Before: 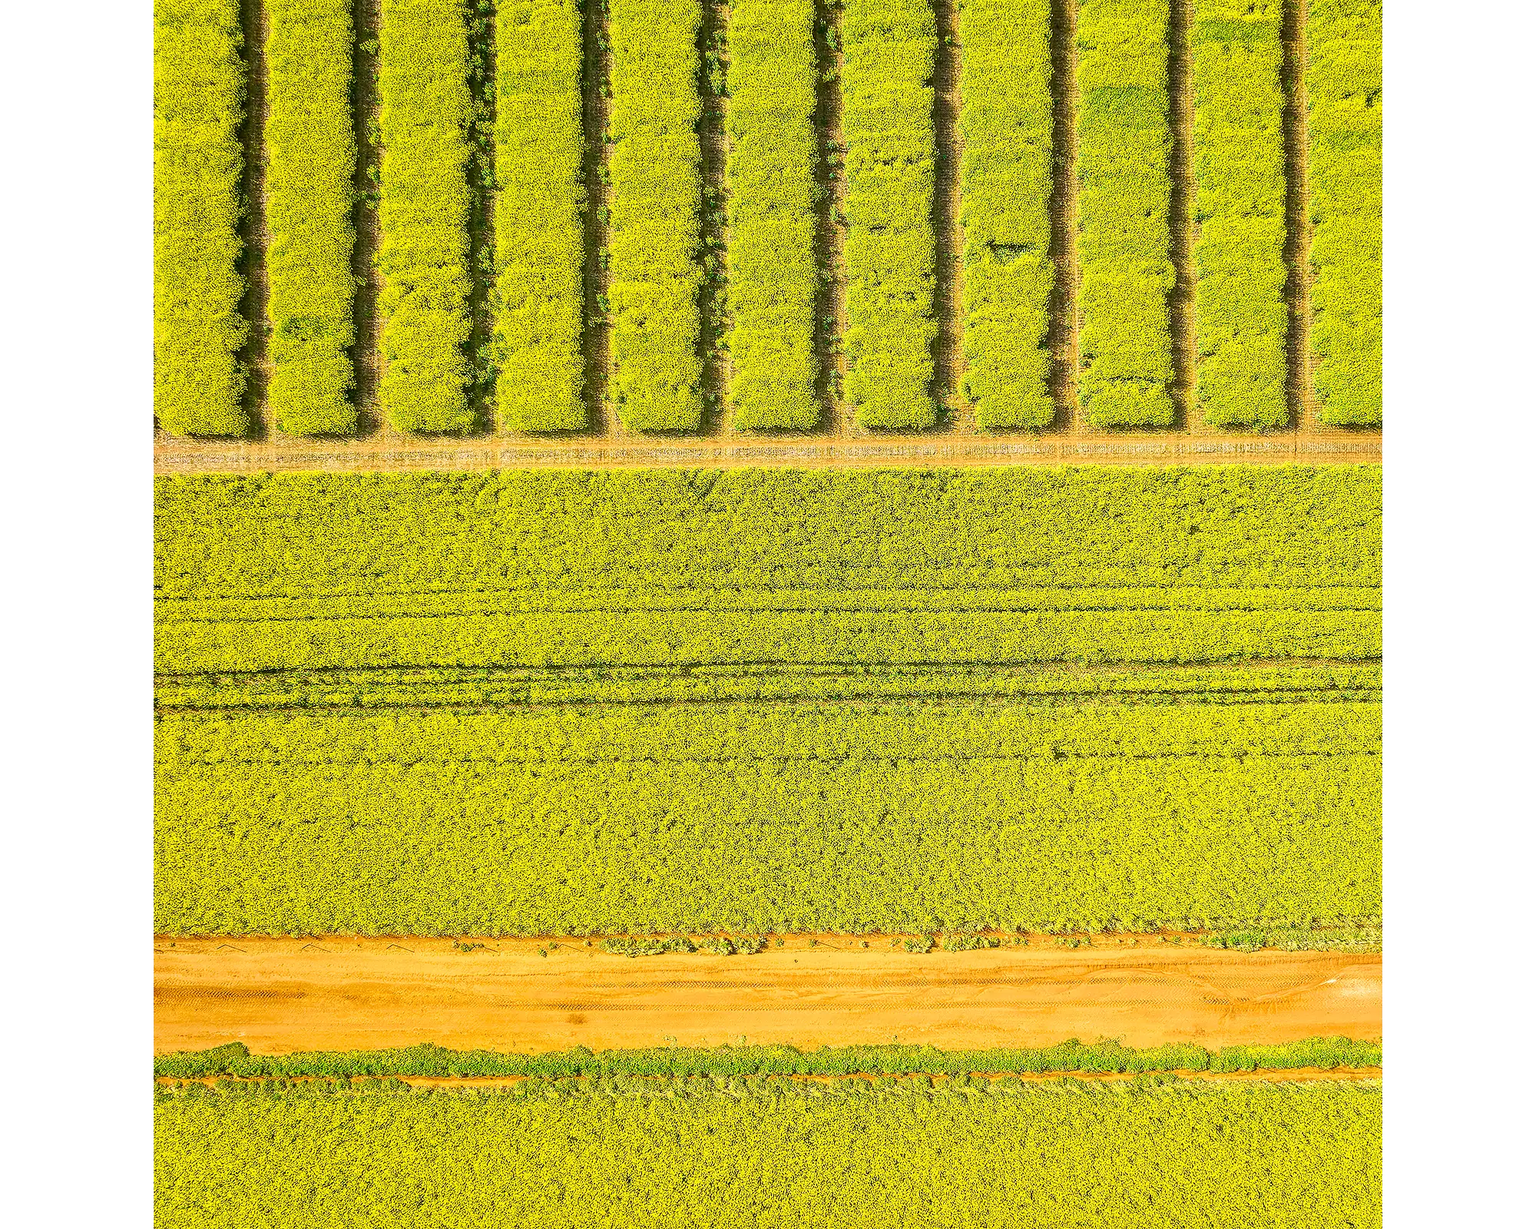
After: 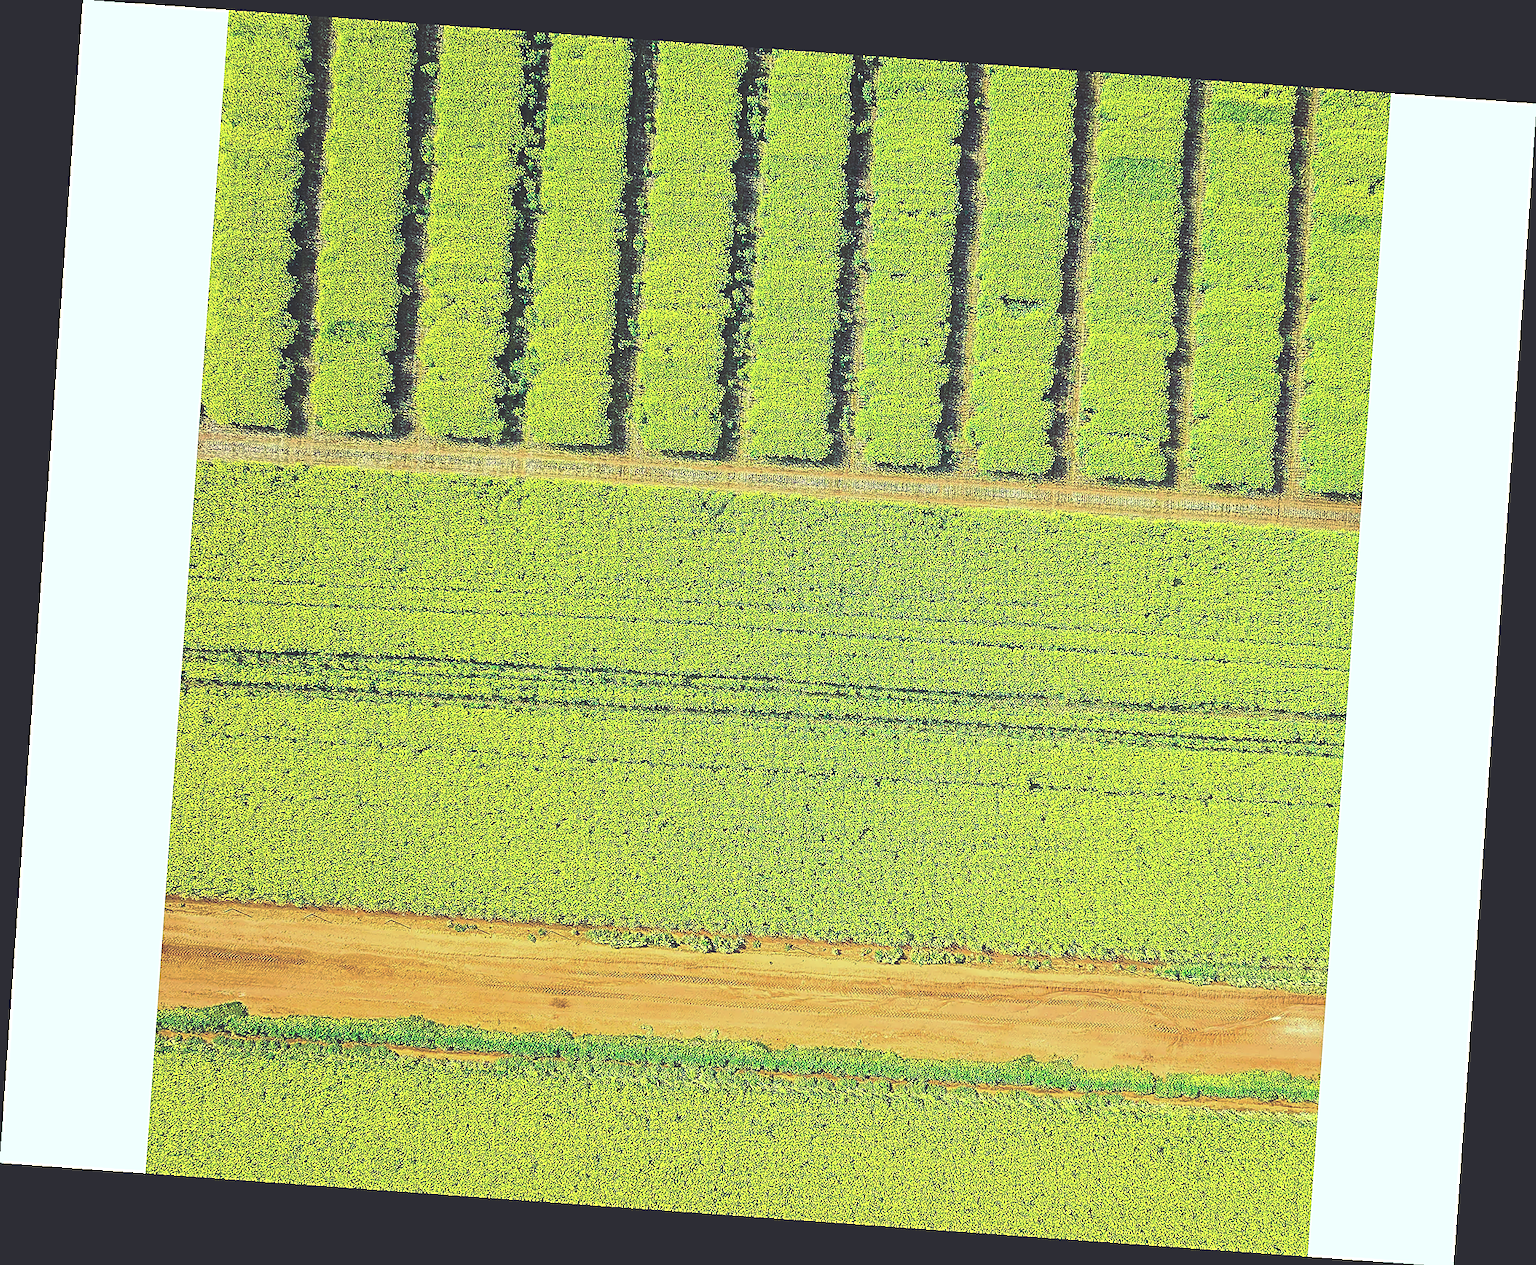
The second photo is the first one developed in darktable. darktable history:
rotate and perspective: rotation 4.1°, automatic cropping off
sharpen: on, module defaults
rgb curve: curves: ch0 [(0, 0.186) (0.314, 0.284) (0.576, 0.466) (0.805, 0.691) (0.936, 0.886)]; ch1 [(0, 0.186) (0.314, 0.284) (0.581, 0.534) (0.771, 0.746) (0.936, 0.958)]; ch2 [(0, 0.216) (0.275, 0.39) (1, 1)], mode RGB, independent channels, compensate middle gray true, preserve colors none
